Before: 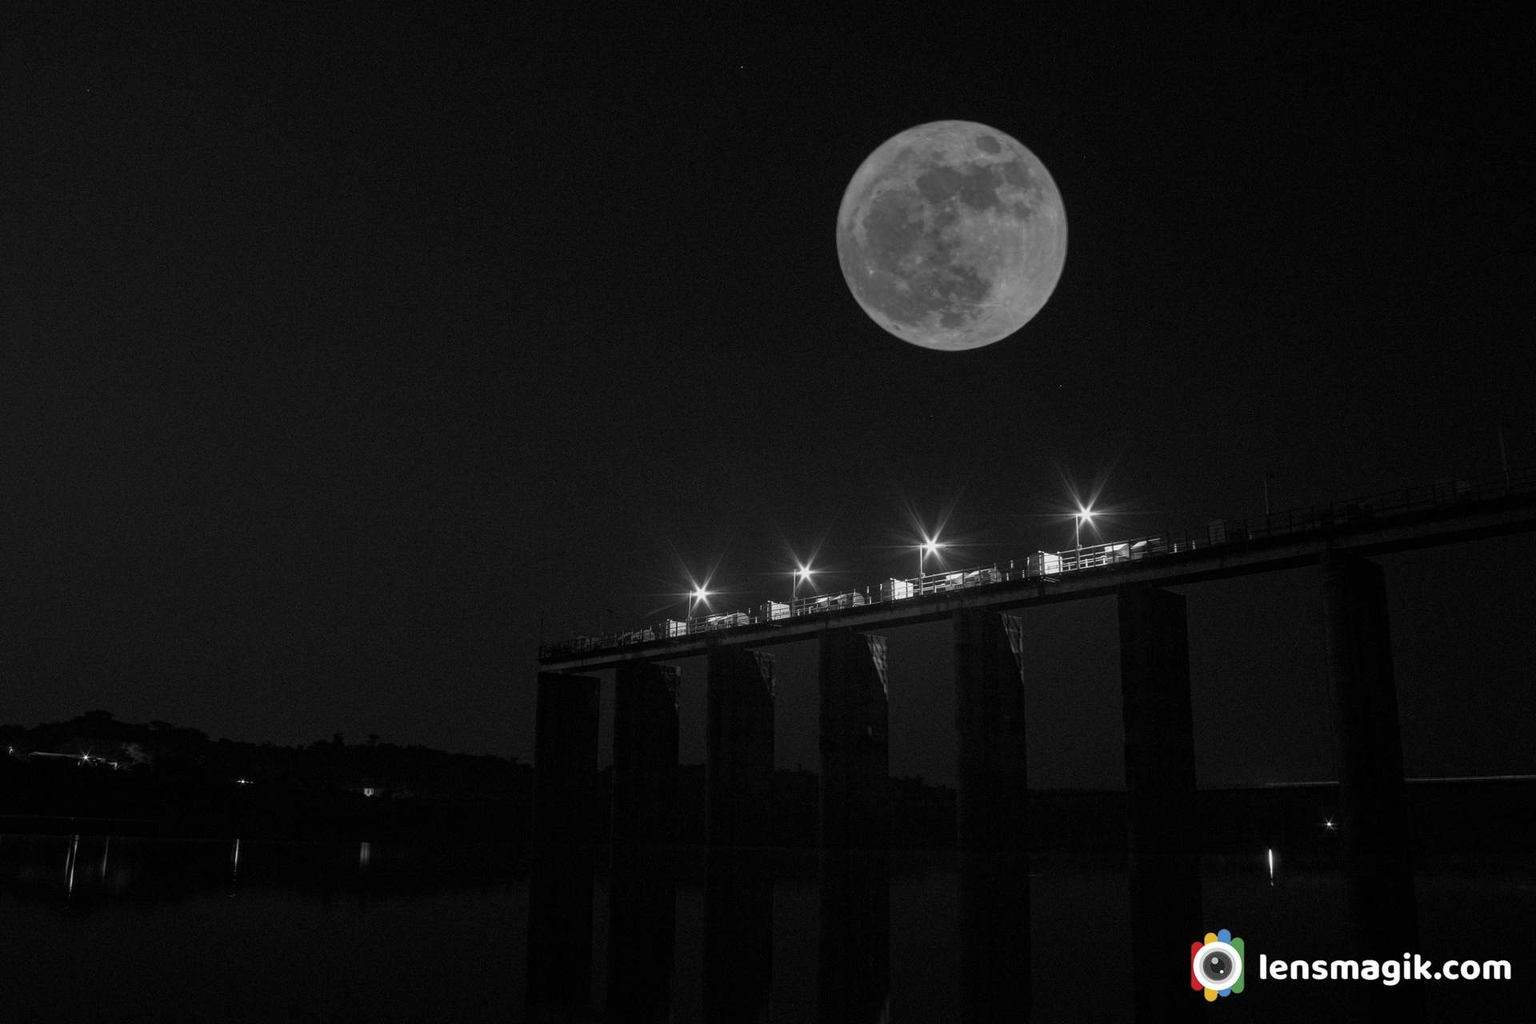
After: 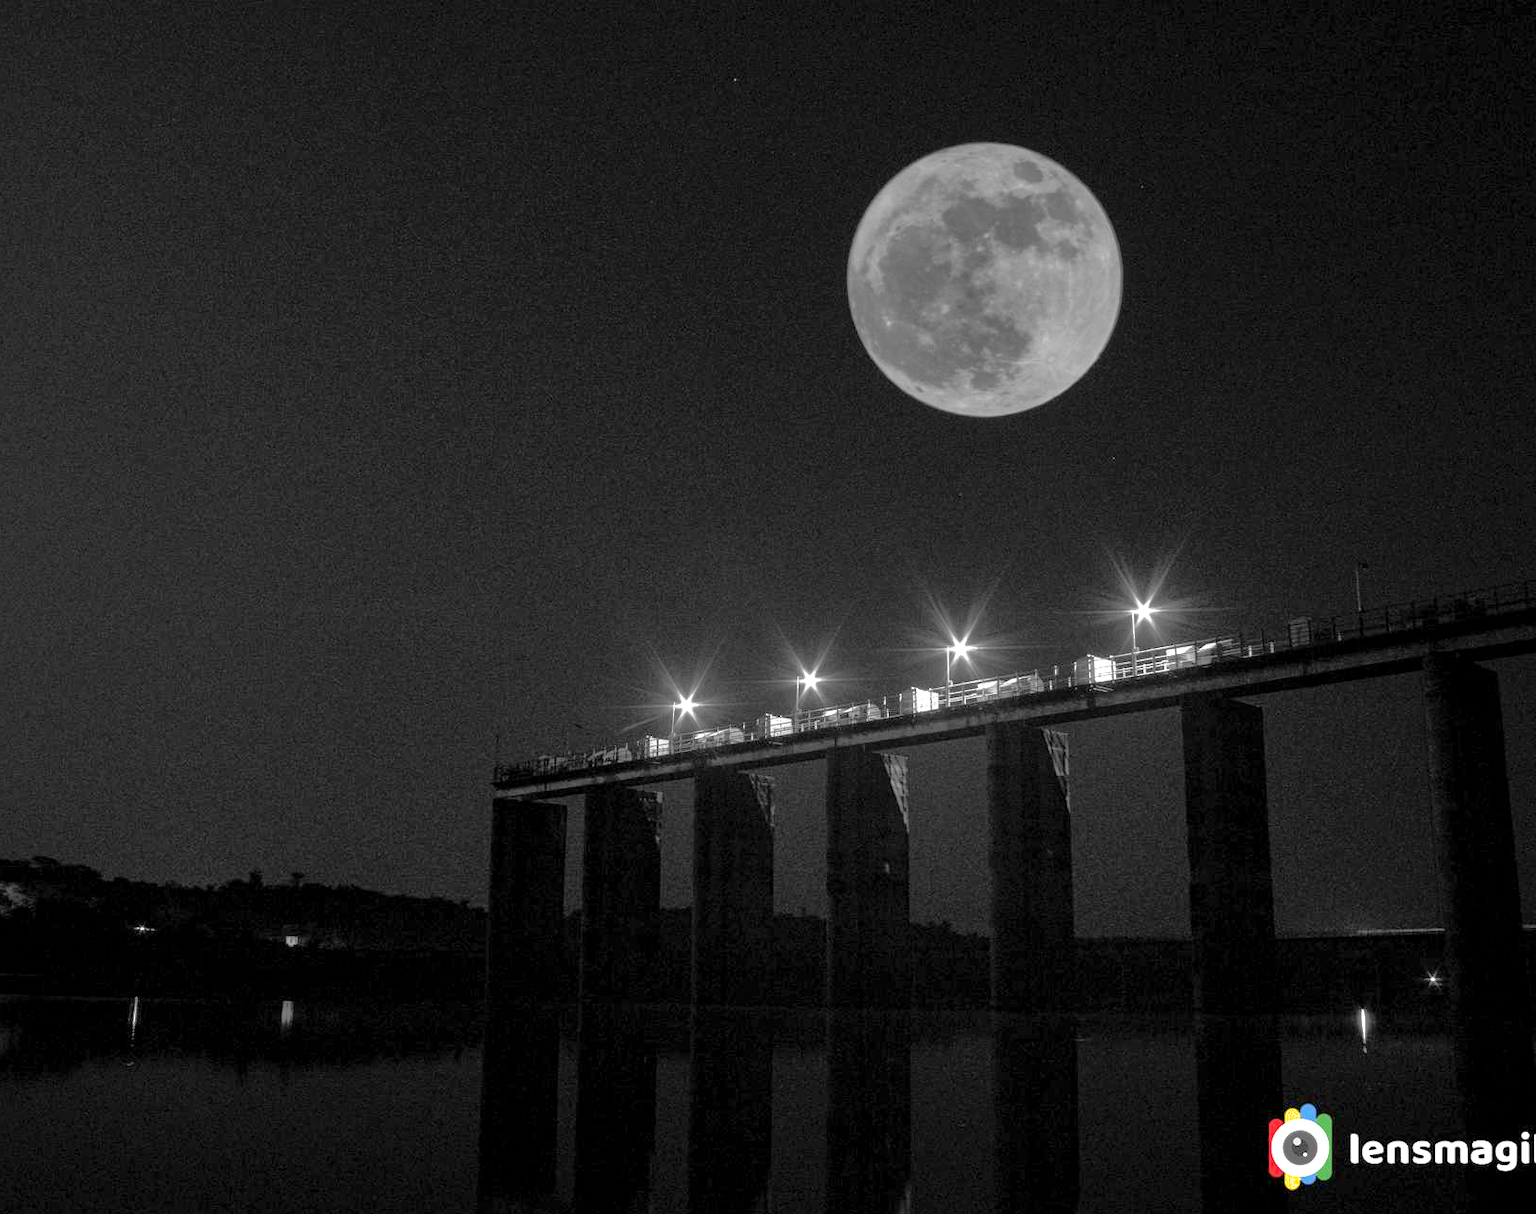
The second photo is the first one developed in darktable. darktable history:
crop: left 8.026%, right 7.374%
exposure: black level correction 0.001, exposure 0.955 EV, compensate exposure bias true, compensate highlight preservation false
shadows and highlights: on, module defaults
